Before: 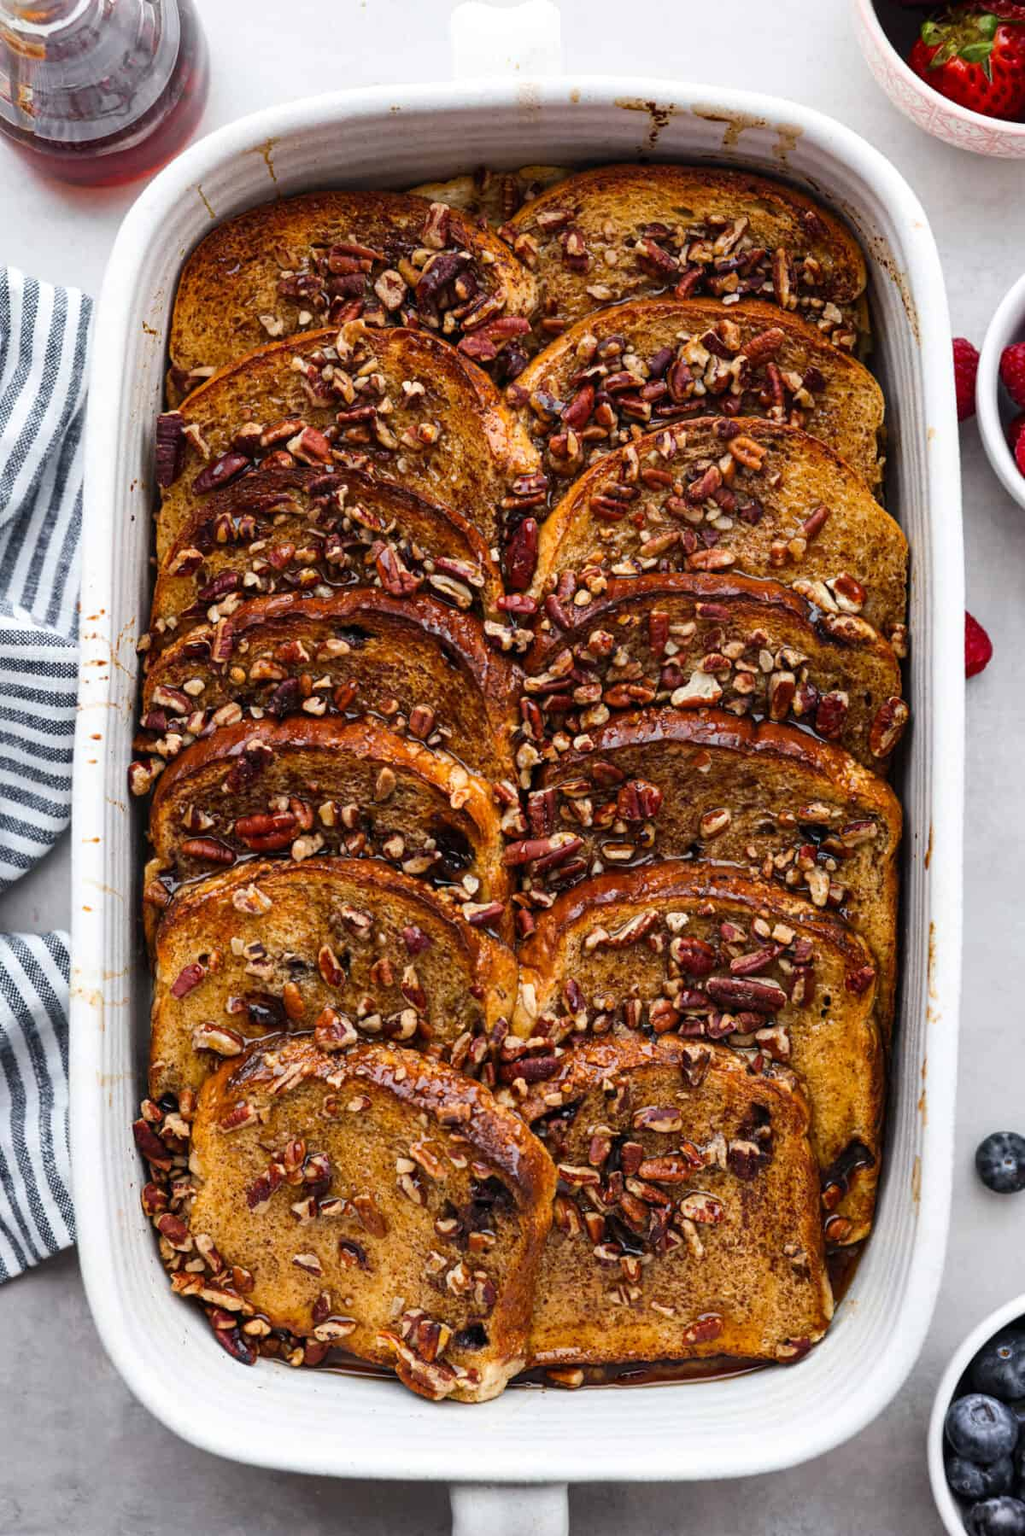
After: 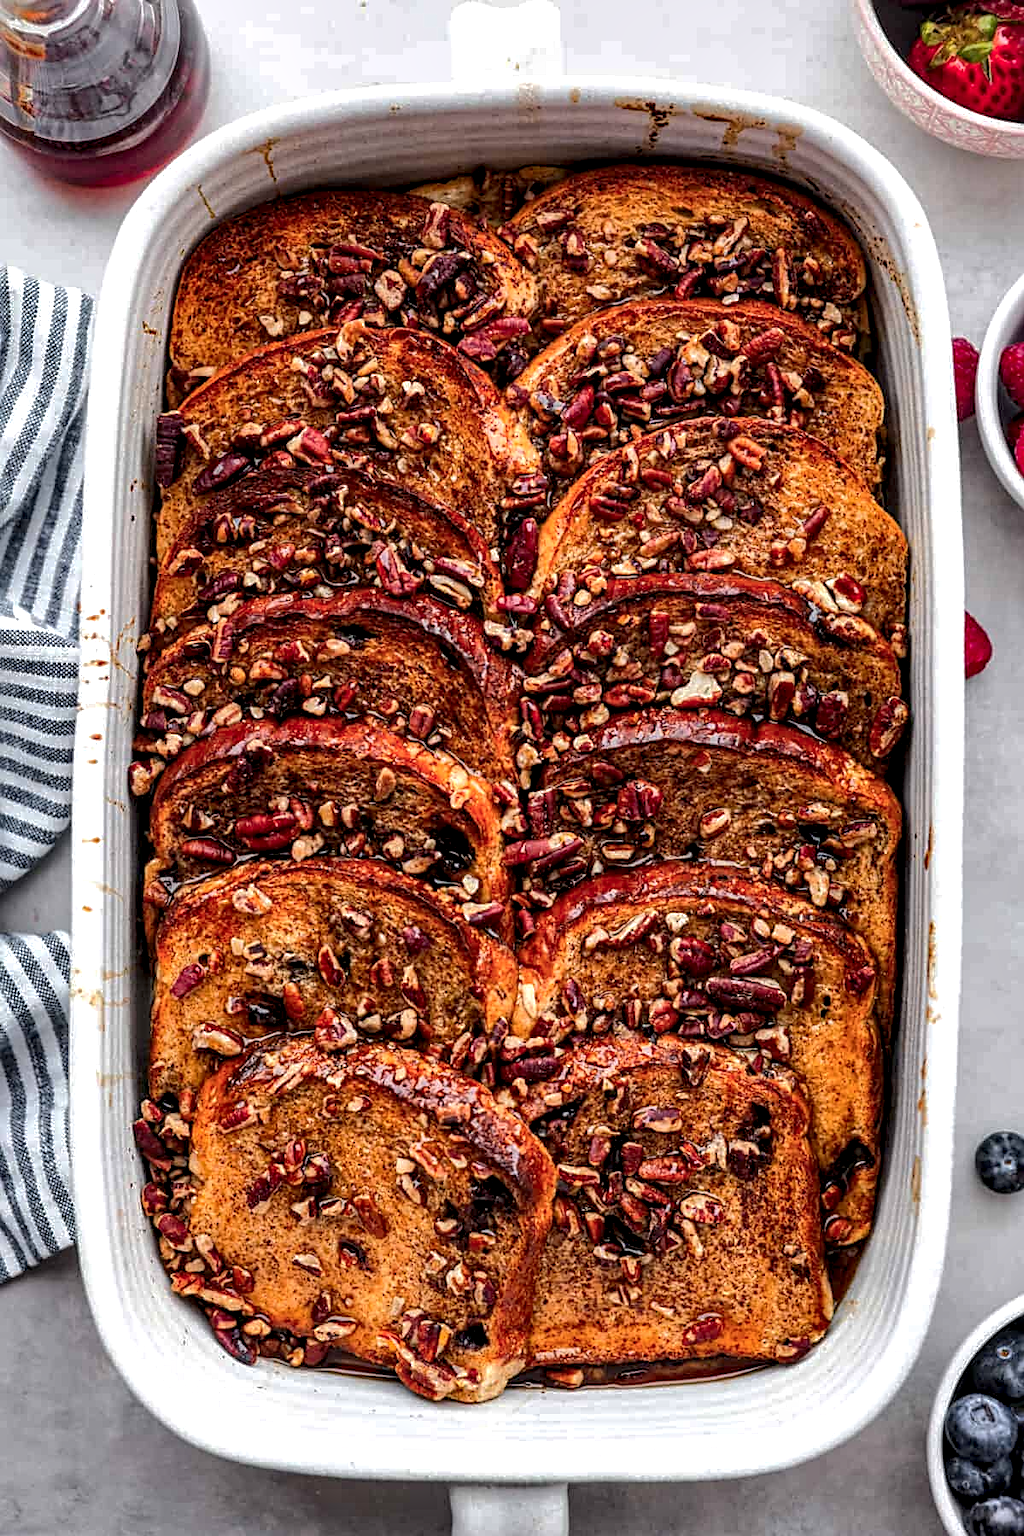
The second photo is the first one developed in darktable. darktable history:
local contrast: highlights 64%, shadows 54%, detail 168%, midtone range 0.52
shadows and highlights: shadows 39.22, highlights -60.08
sharpen: on, module defaults
color zones: curves: ch1 [(0.235, 0.558) (0.75, 0.5)]; ch2 [(0.25, 0.462) (0.749, 0.457)]
